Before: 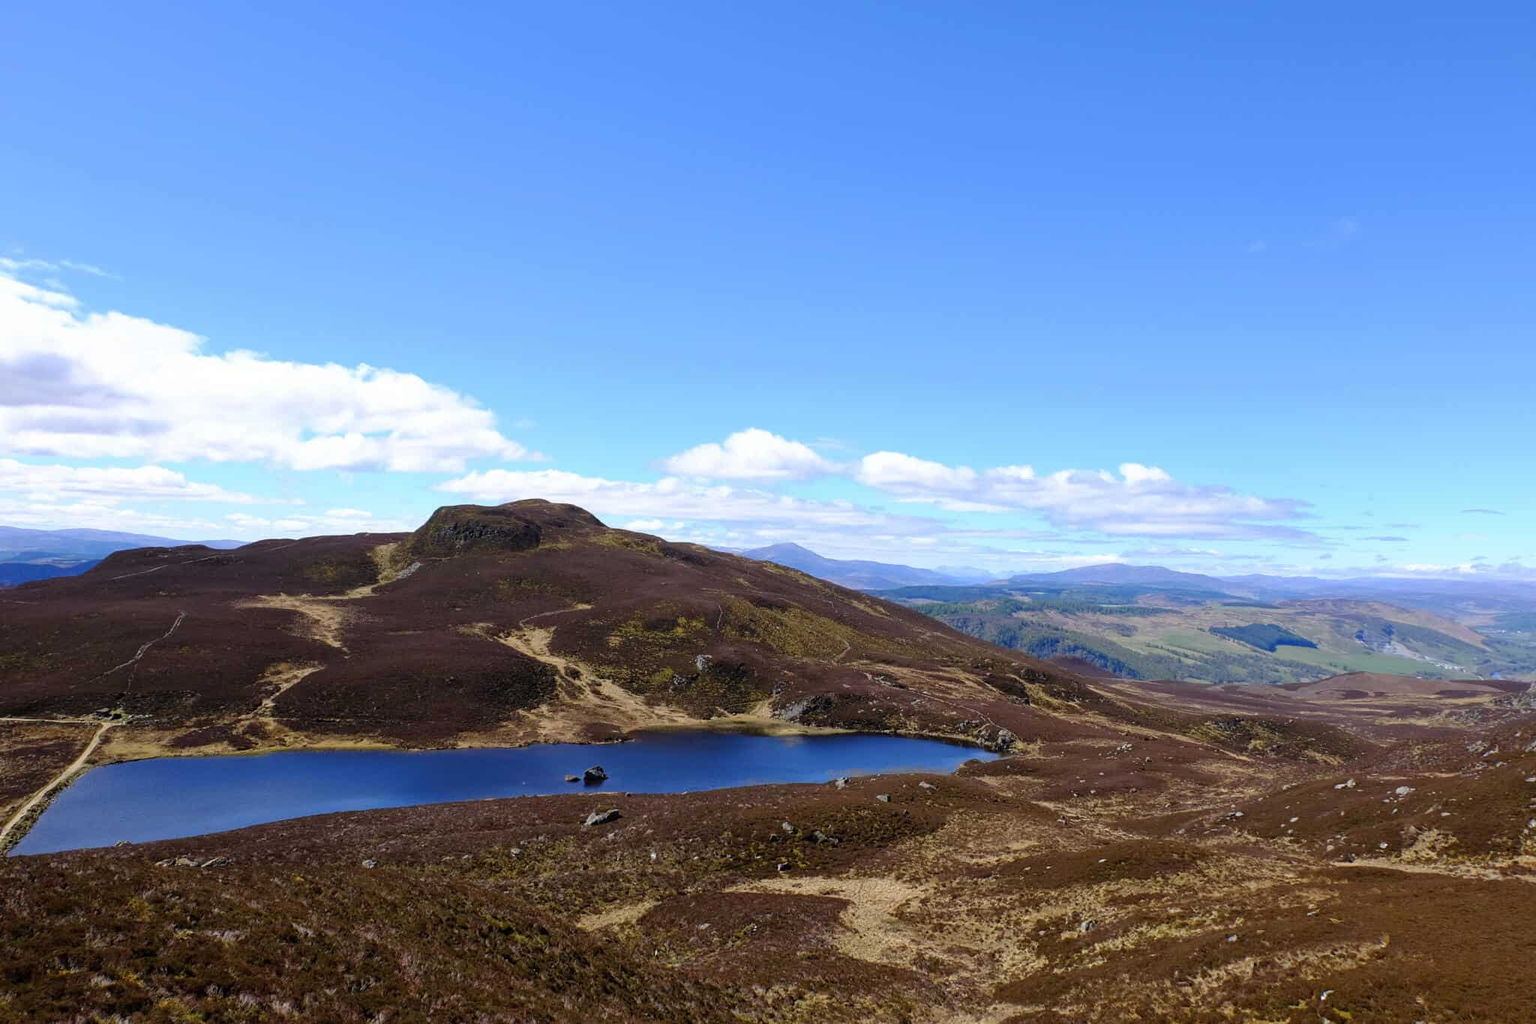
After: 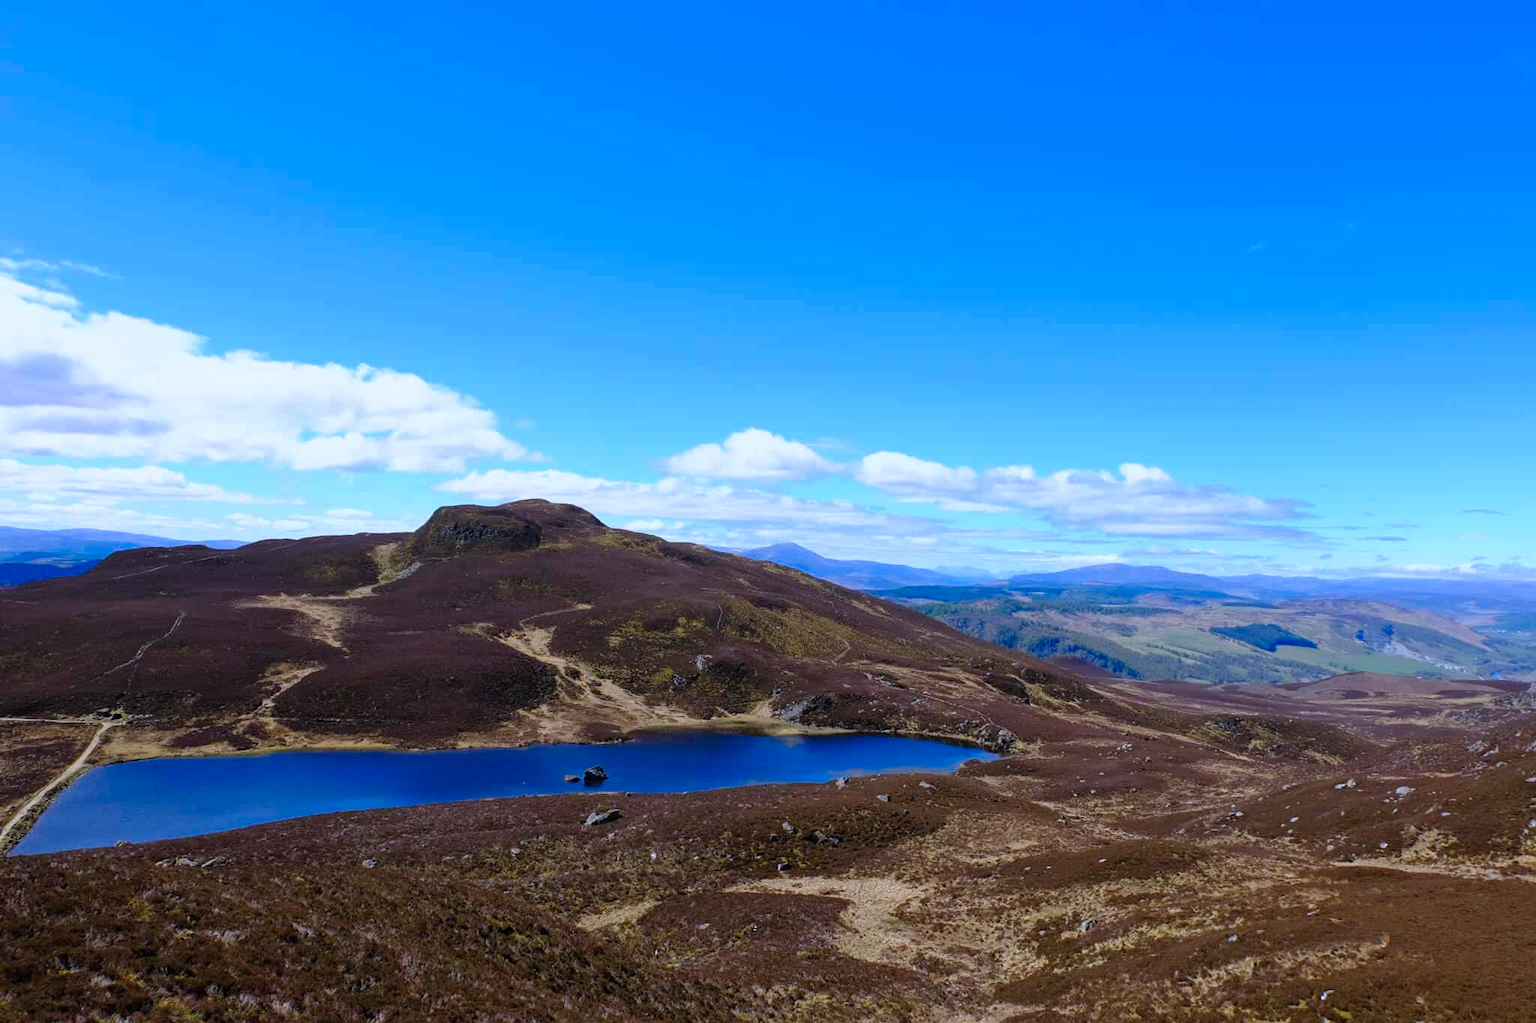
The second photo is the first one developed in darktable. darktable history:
color calibration: output R [0.999, 0.026, -0.11, 0], output G [-0.019, 1.037, -0.099, 0], output B [0.022, -0.023, 0.902, 0], gray › normalize channels true, illuminant custom, x 0.373, y 0.388, temperature 4272.28 K, gamut compression 0.01
